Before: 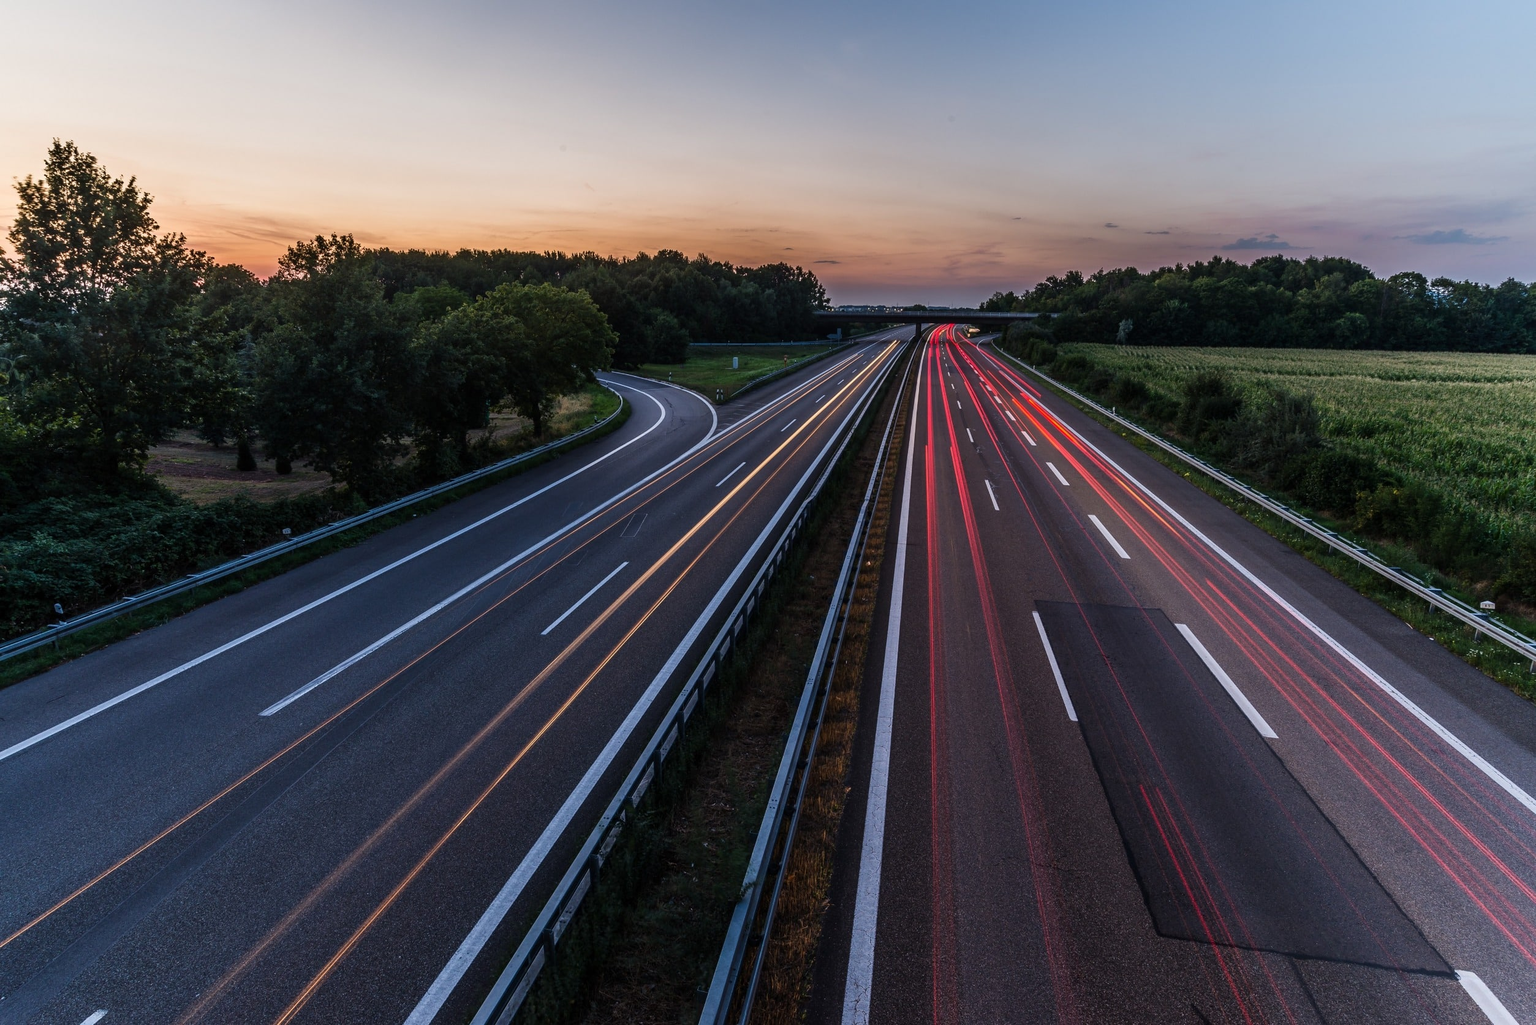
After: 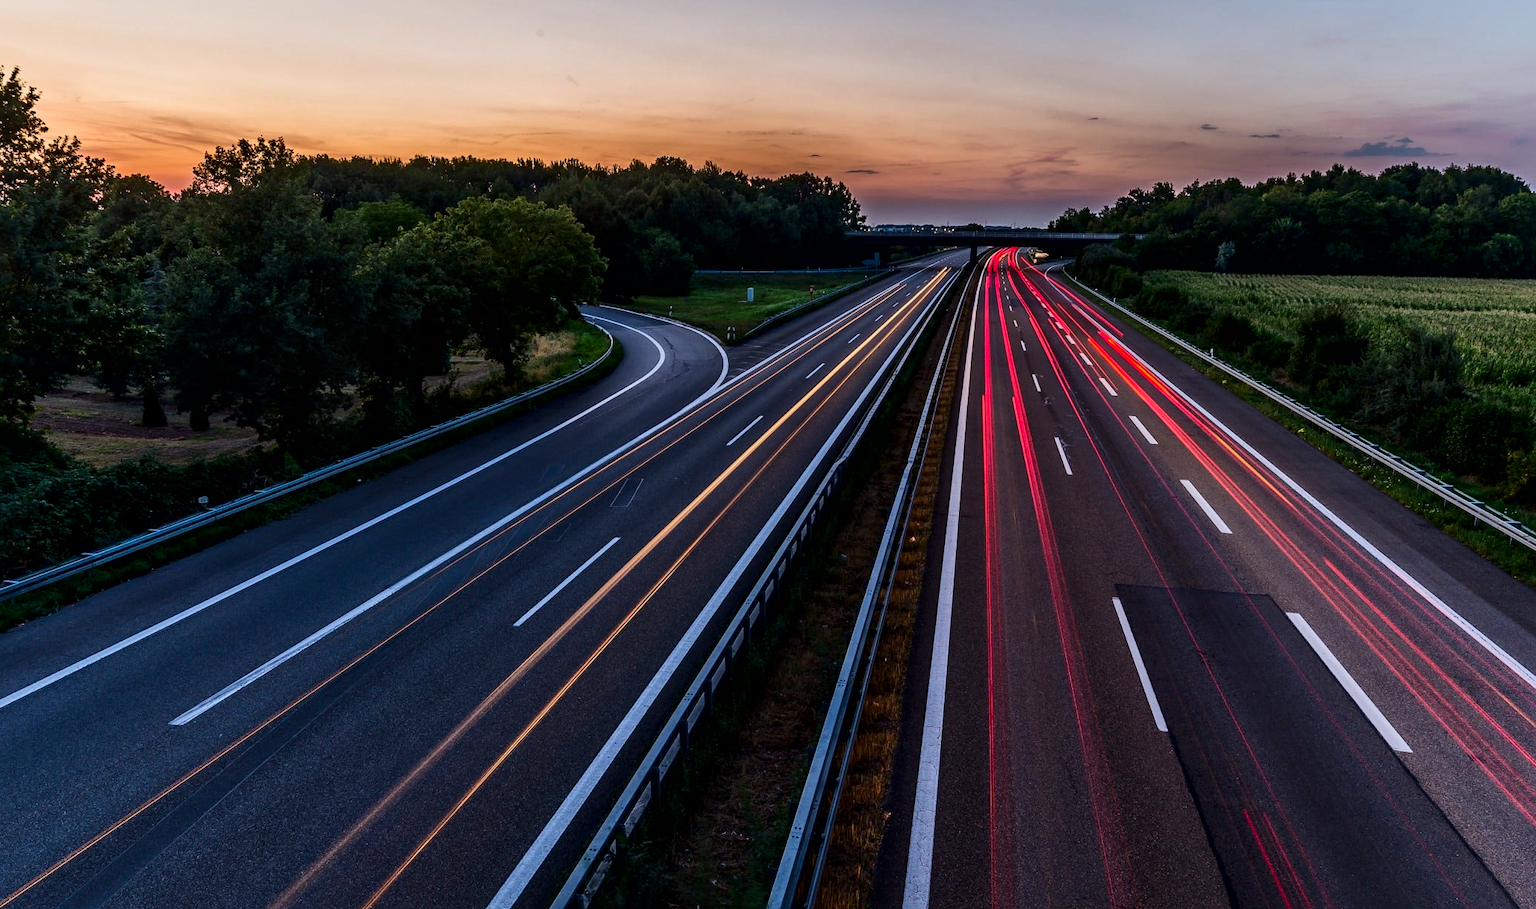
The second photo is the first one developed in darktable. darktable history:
contrast brightness saturation: contrast 0.18, saturation 0.3
crop: left 7.856%, top 11.836%, right 10.12%, bottom 15.387%
local contrast: mode bilateral grid, contrast 20, coarseness 50, detail 148%, midtone range 0.2
shadows and highlights: shadows -20, white point adjustment -2, highlights -35
